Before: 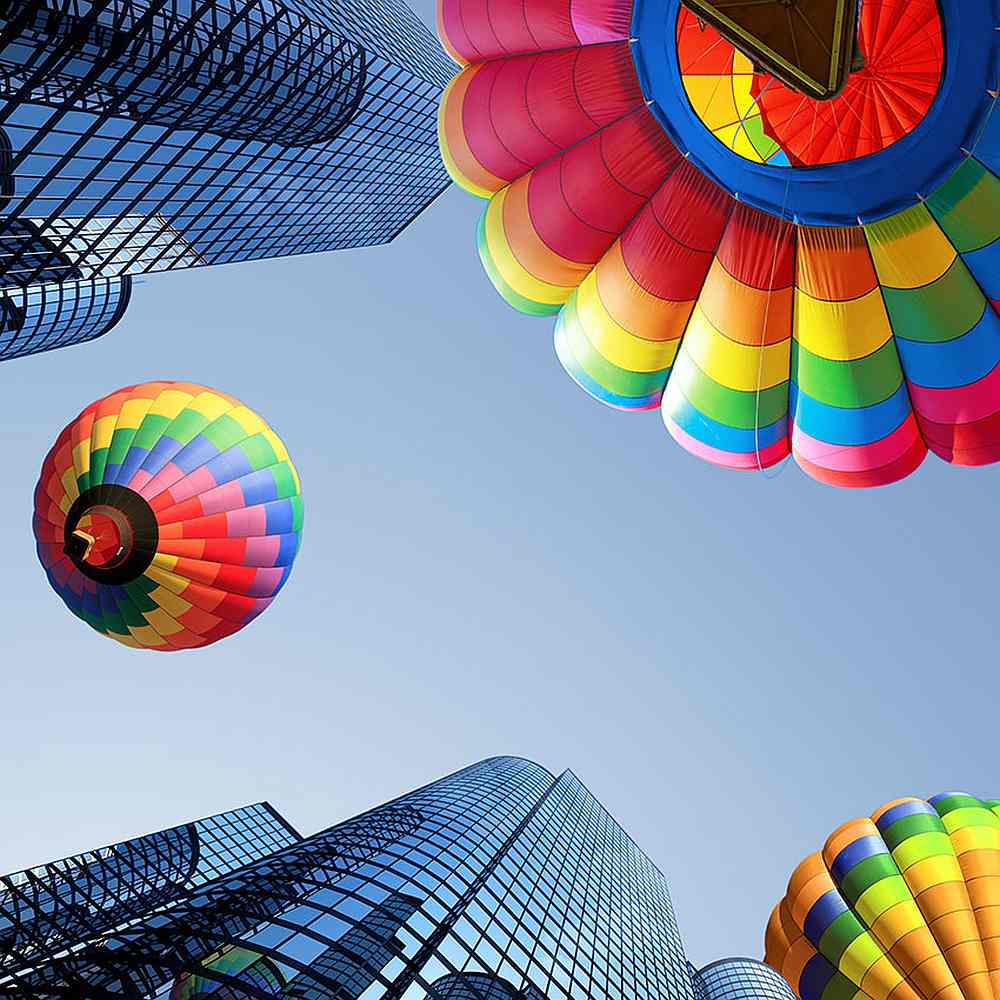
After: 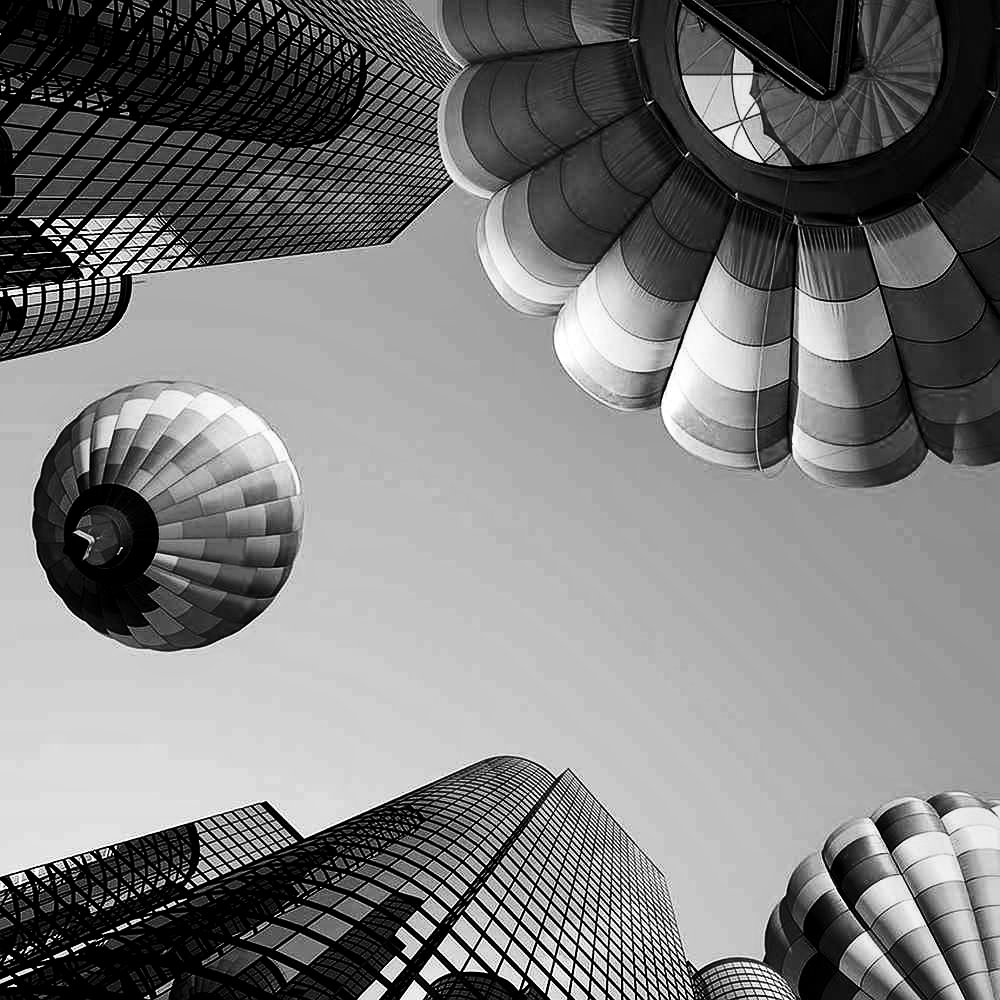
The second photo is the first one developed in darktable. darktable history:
local contrast: mode bilateral grid, contrast 20, coarseness 50, detail 120%, midtone range 0.2
rgb levels: mode RGB, independent channels, levels [[0, 0.5, 1], [0, 0.521, 1], [0, 0.536, 1]]
monochrome: on, module defaults
contrast brightness saturation: contrast 0.24, brightness -0.24, saturation 0.14
